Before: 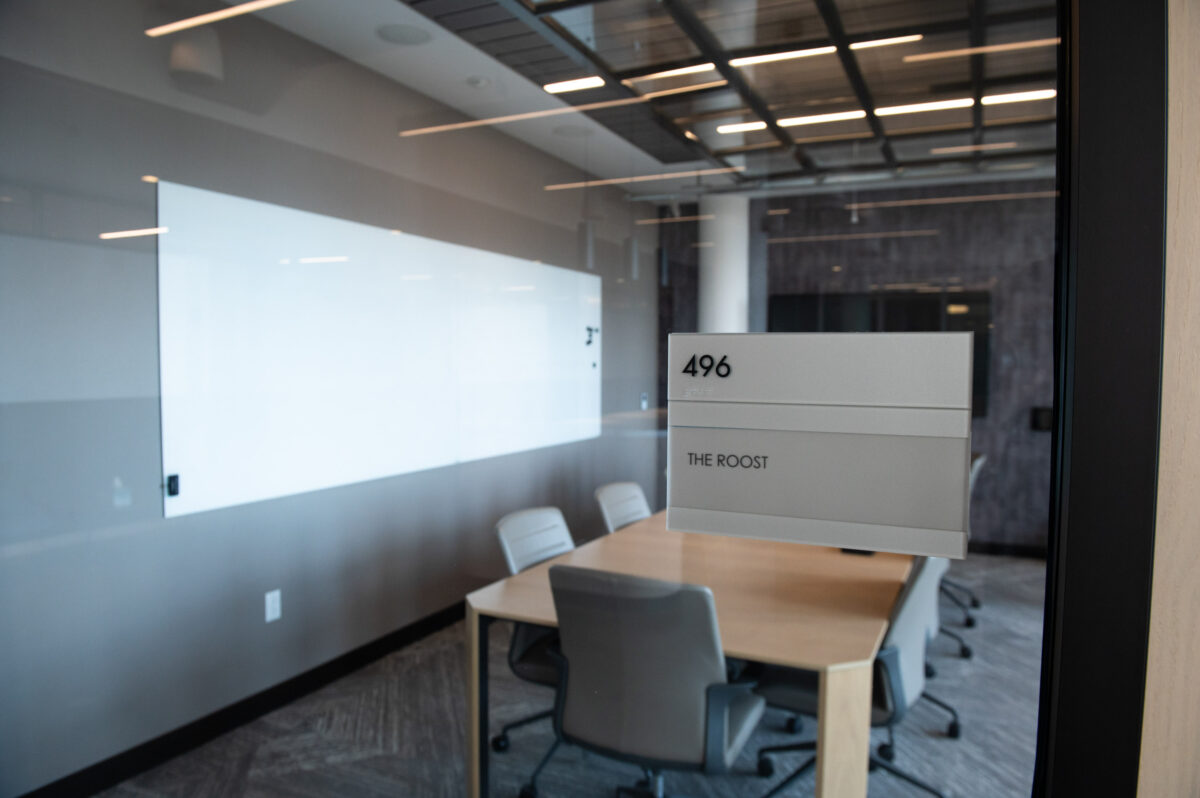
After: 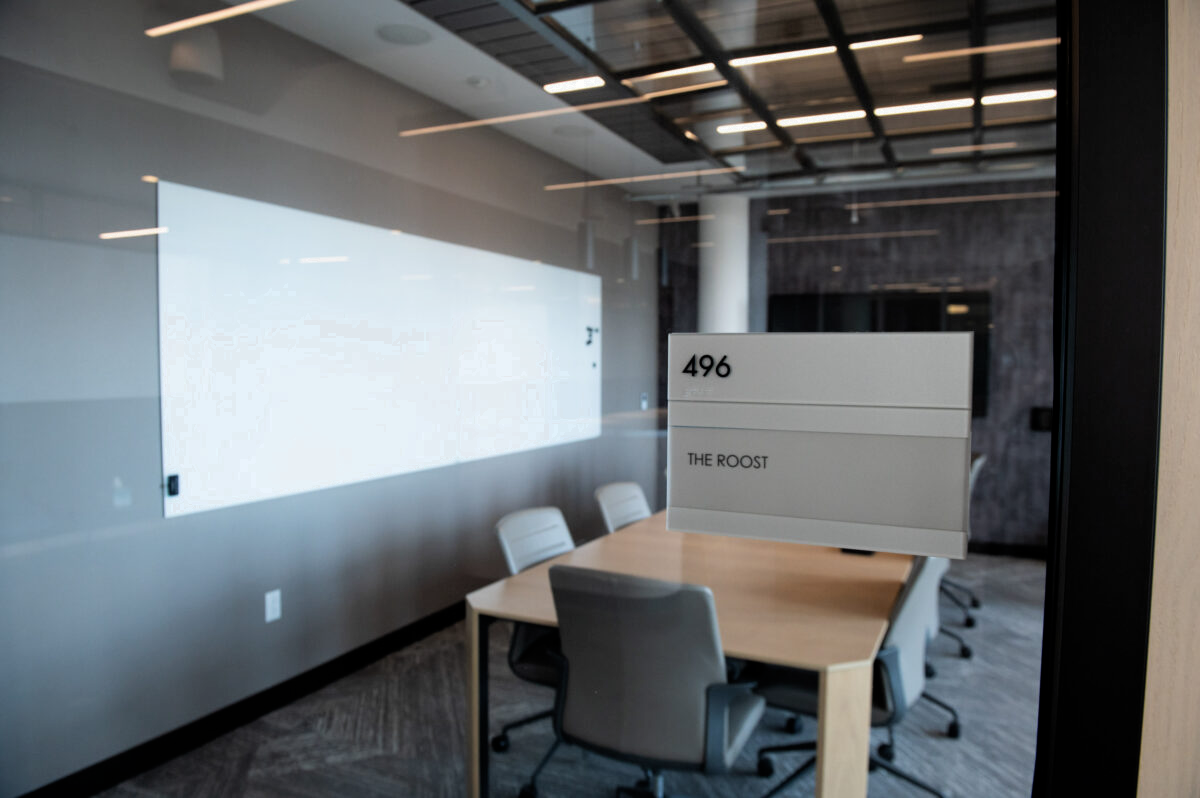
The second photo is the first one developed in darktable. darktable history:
filmic rgb: middle gray luminance 18.36%, black relative exposure -11.44 EV, white relative exposure 2.58 EV, threshold 2.97 EV, target black luminance 0%, hardness 8.44, latitude 98.87%, contrast 1.082, shadows ↔ highlights balance 0.716%, enable highlight reconstruction true
